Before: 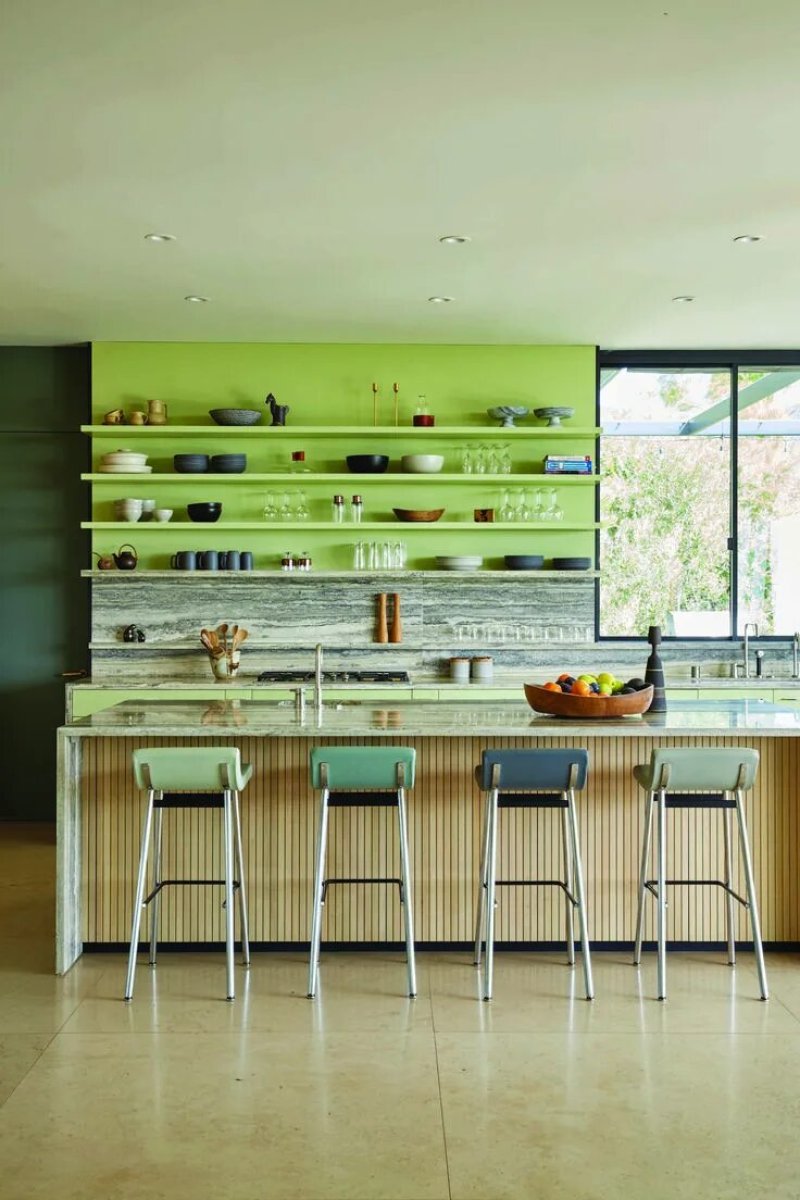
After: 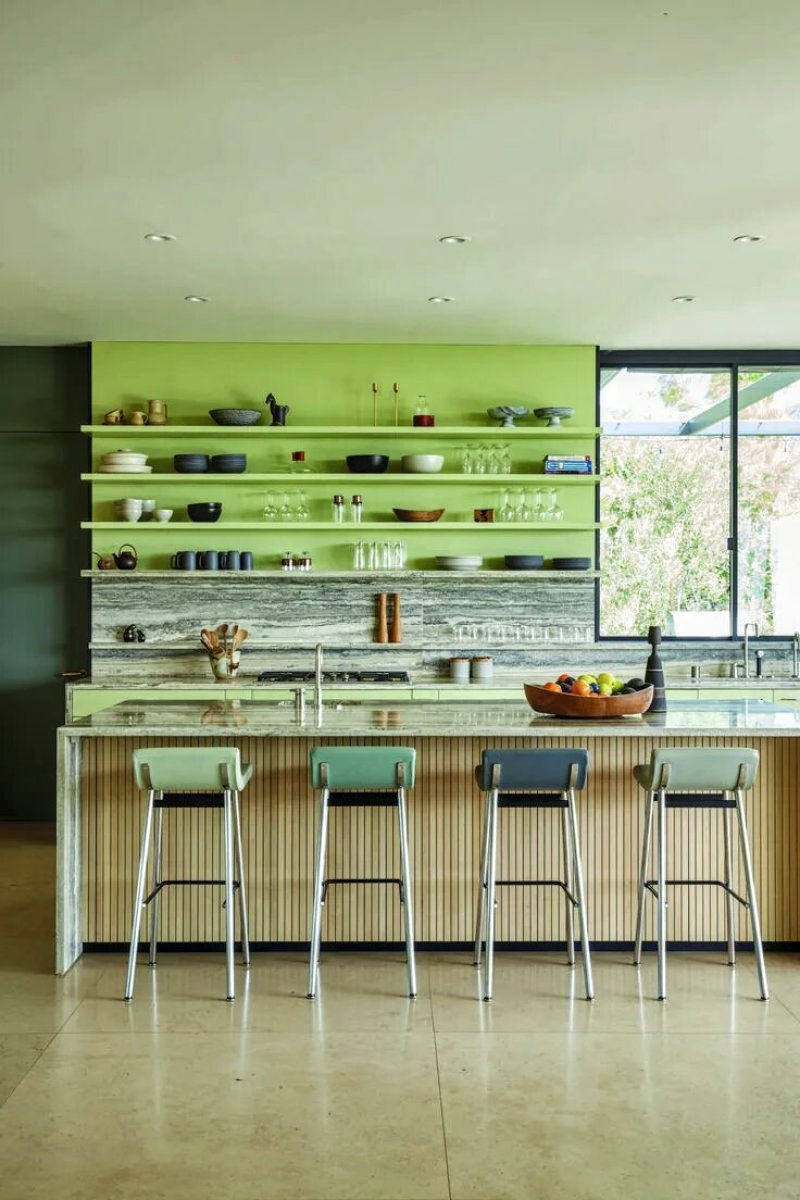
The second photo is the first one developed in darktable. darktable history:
local contrast: on, module defaults
contrast brightness saturation: saturation -0.1
